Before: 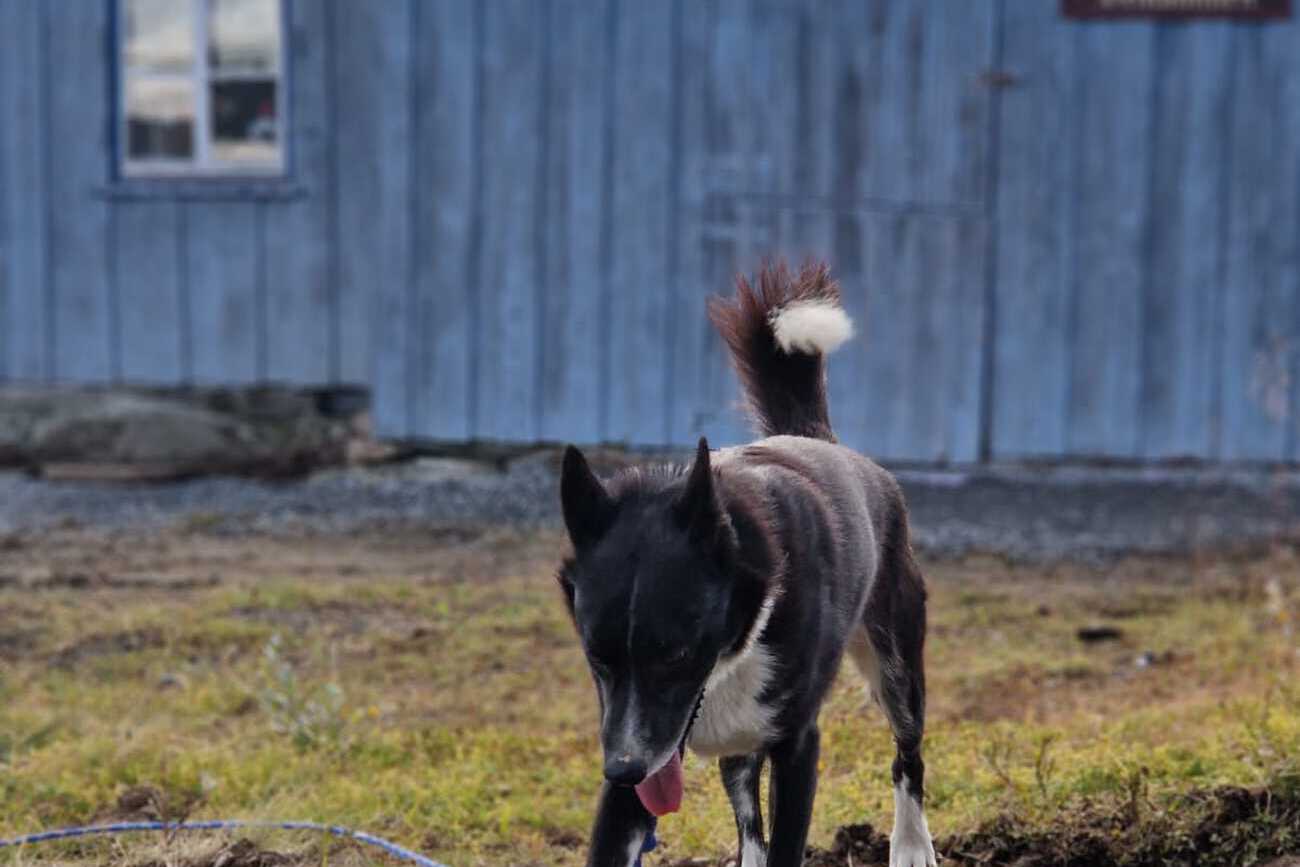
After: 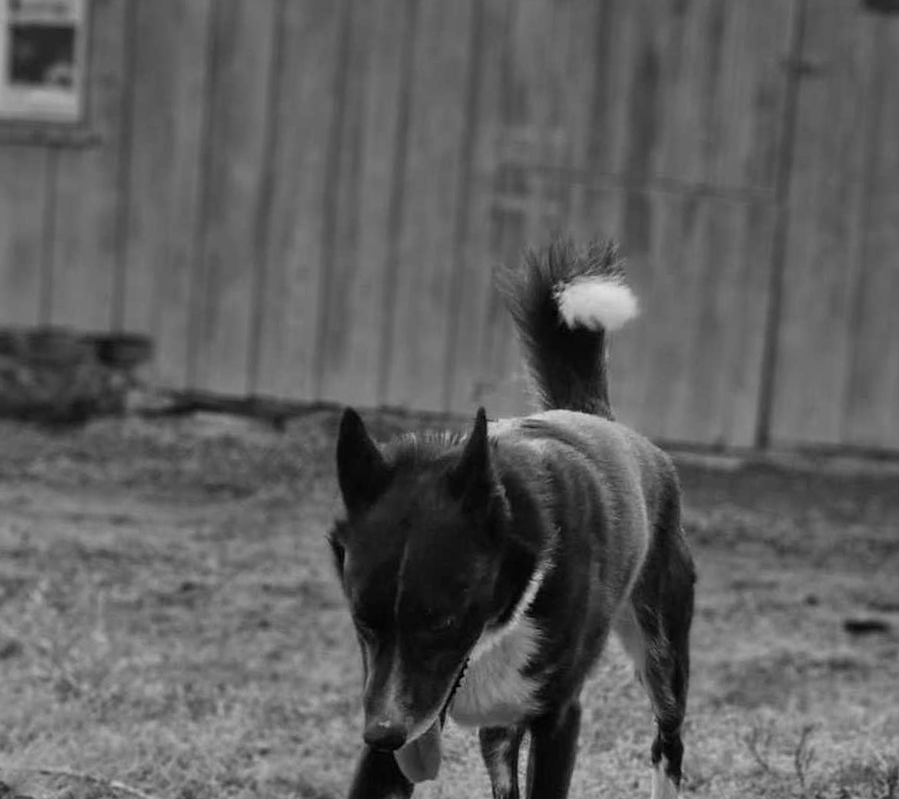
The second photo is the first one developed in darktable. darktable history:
white balance: red 0.925, blue 1.046
crop and rotate: angle -3.27°, left 14.277%, top 0.028%, right 10.766%, bottom 0.028%
monochrome: a -4.13, b 5.16, size 1
